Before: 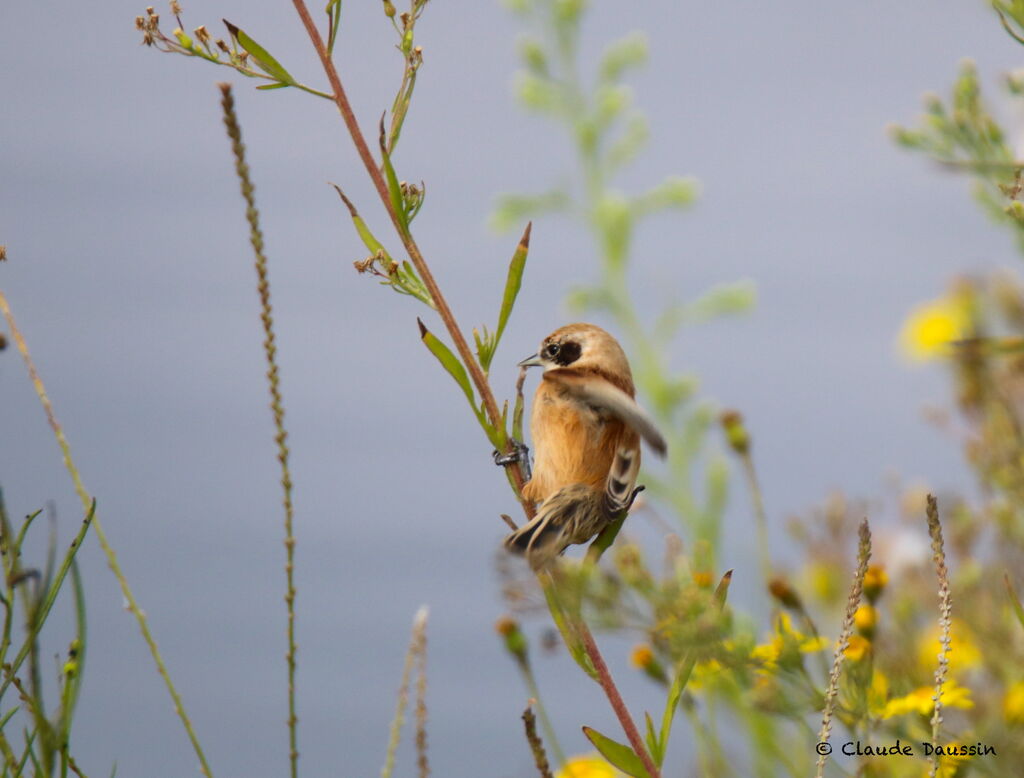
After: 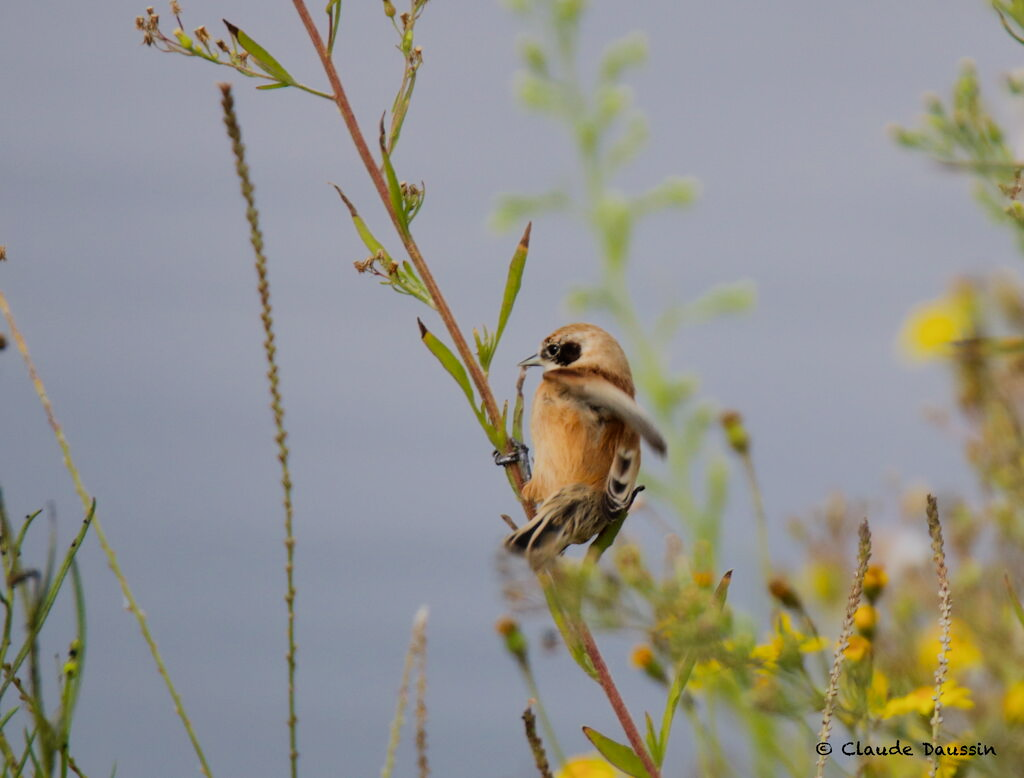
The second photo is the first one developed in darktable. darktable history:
filmic rgb: black relative exposure -7.65 EV, white relative exposure 4.56 EV, hardness 3.61
shadows and highlights: shadows 35, highlights -35, soften with gaussian
